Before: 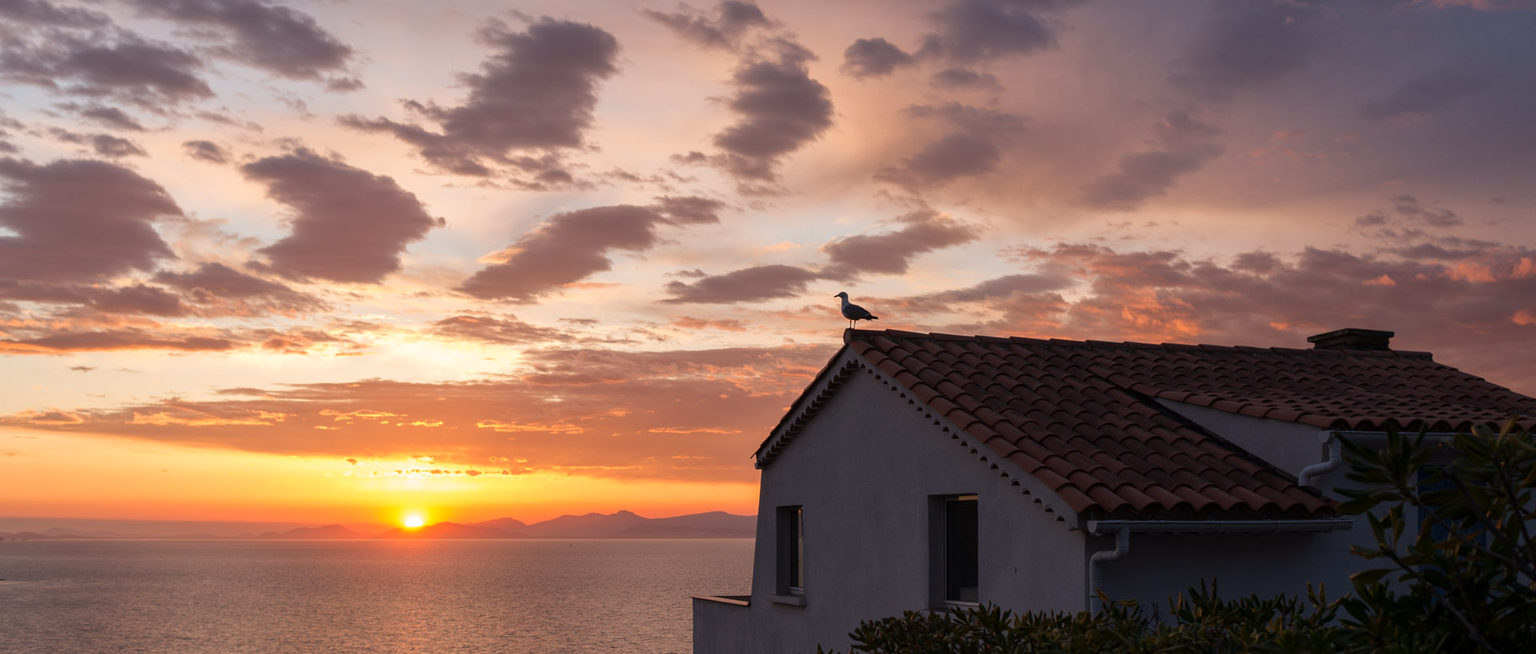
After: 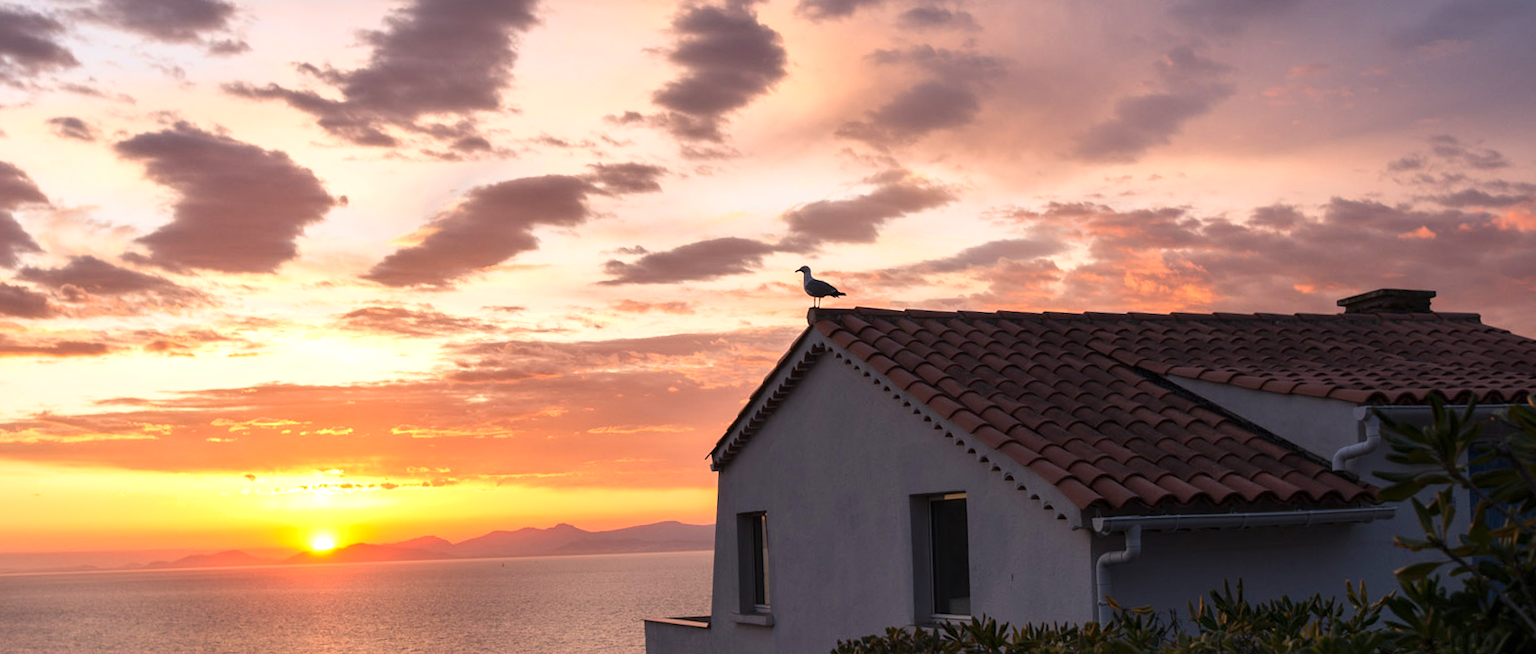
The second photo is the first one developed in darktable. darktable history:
crop and rotate: angle 1.84°, left 5.882%, top 5.674%
shadows and highlights: shadows 20.79, highlights -37.01, highlights color adjustment 45.46%, soften with gaussian
exposure: exposure 0.436 EV, compensate exposure bias true, compensate highlight preservation false
base curve: curves: ch0 [(0, 0) (0.666, 0.806) (1, 1)]
